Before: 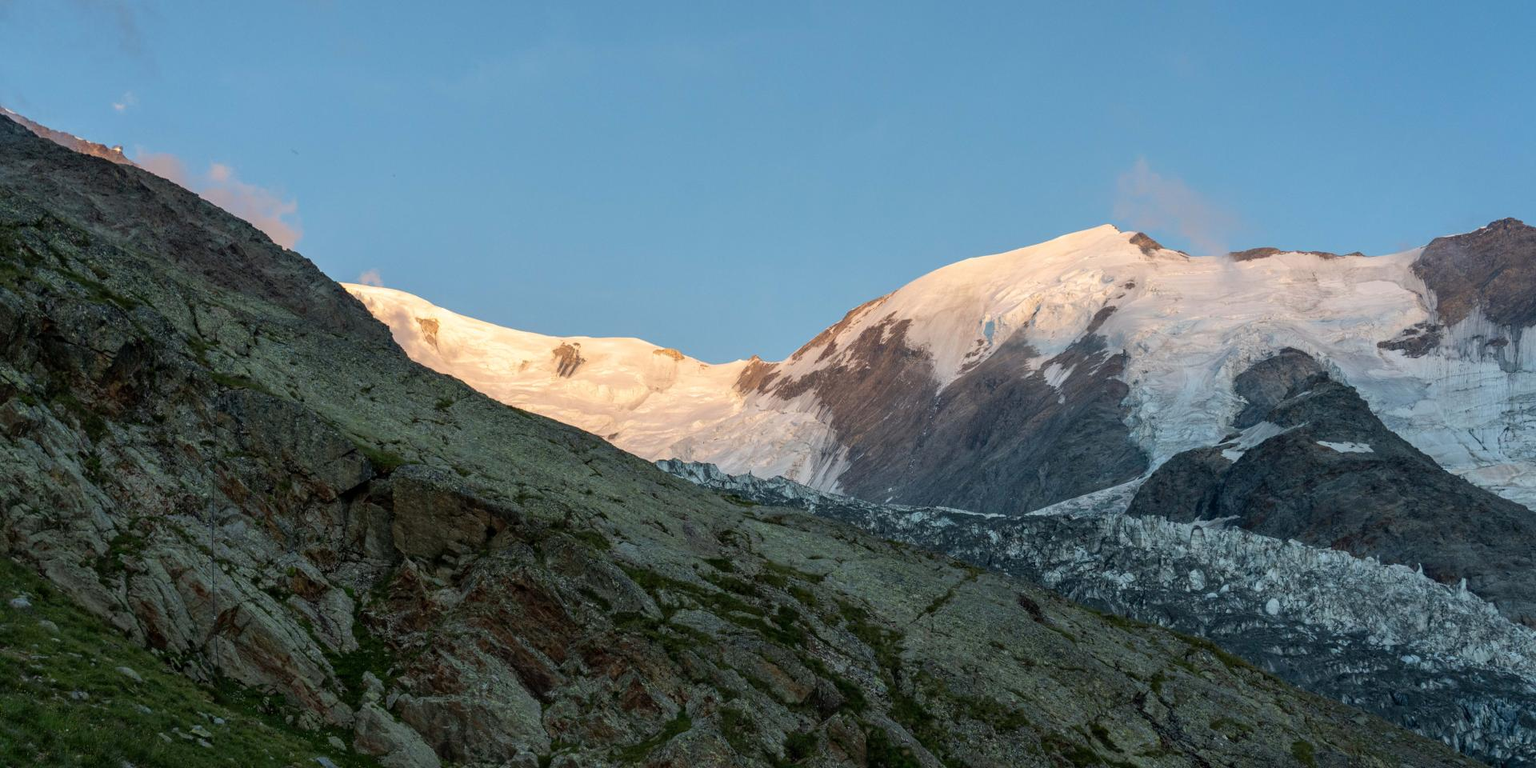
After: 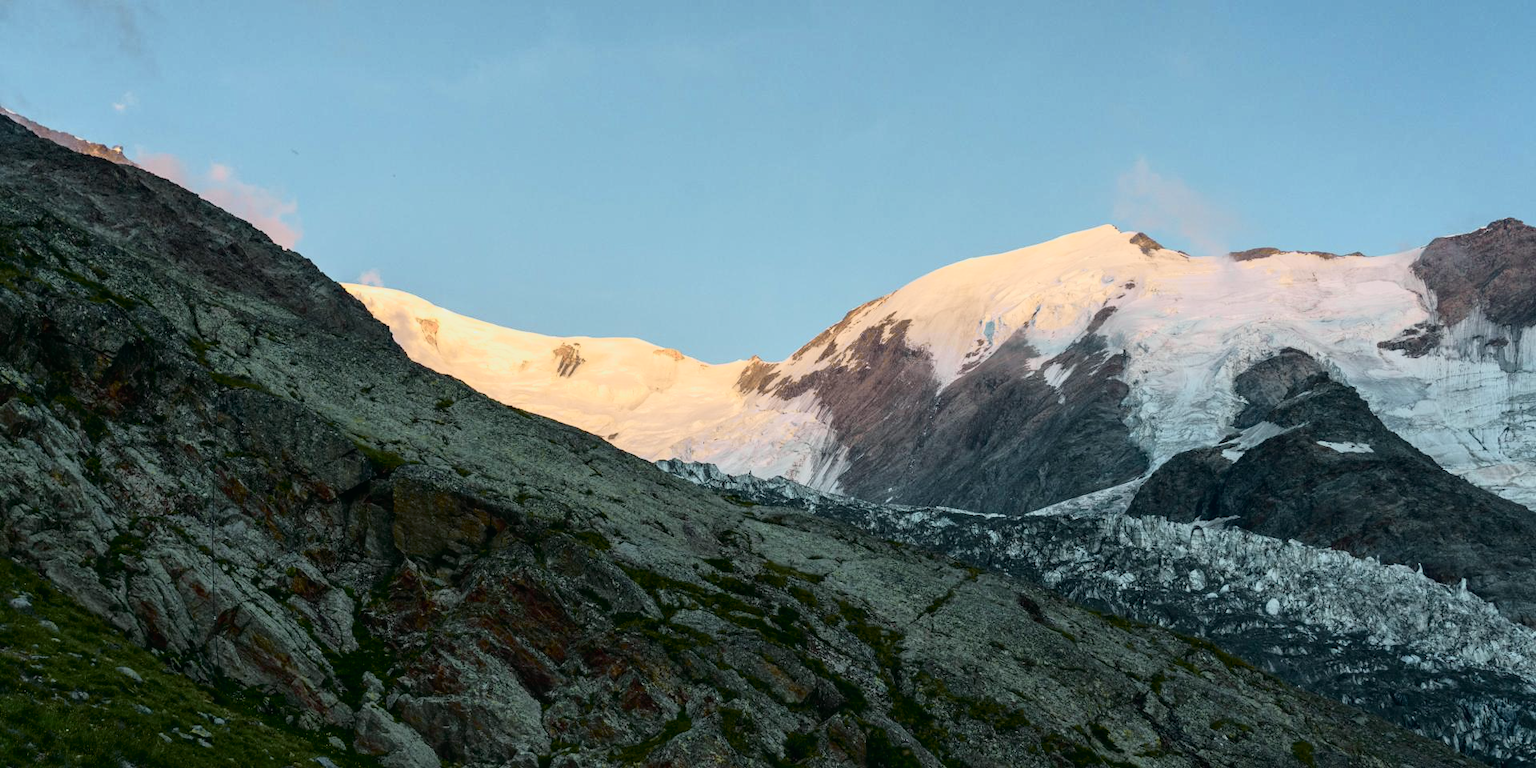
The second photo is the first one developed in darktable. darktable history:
exposure: compensate highlight preservation false
tone curve: curves: ch0 [(0, 0.008) (0.081, 0.044) (0.177, 0.123) (0.283, 0.253) (0.416, 0.449) (0.495, 0.524) (0.661, 0.756) (0.796, 0.859) (1, 0.951)]; ch1 [(0, 0) (0.161, 0.092) (0.35, 0.33) (0.392, 0.392) (0.427, 0.426) (0.479, 0.472) (0.505, 0.5) (0.521, 0.524) (0.567, 0.556) (0.583, 0.588) (0.625, 0.627) (0.678, 0.733) (1, 1)]; ch2 [(0, 0) (0.346, 0.362) (0.404, 0.427) (0.502, 0.499) (0.531, 0.523) (0.544, 0.561) (0.58, 0.59) (0.629, 0.642) (0.717, 0.678) (1, 1)], color space Lab, independent channels, preserve colors none
